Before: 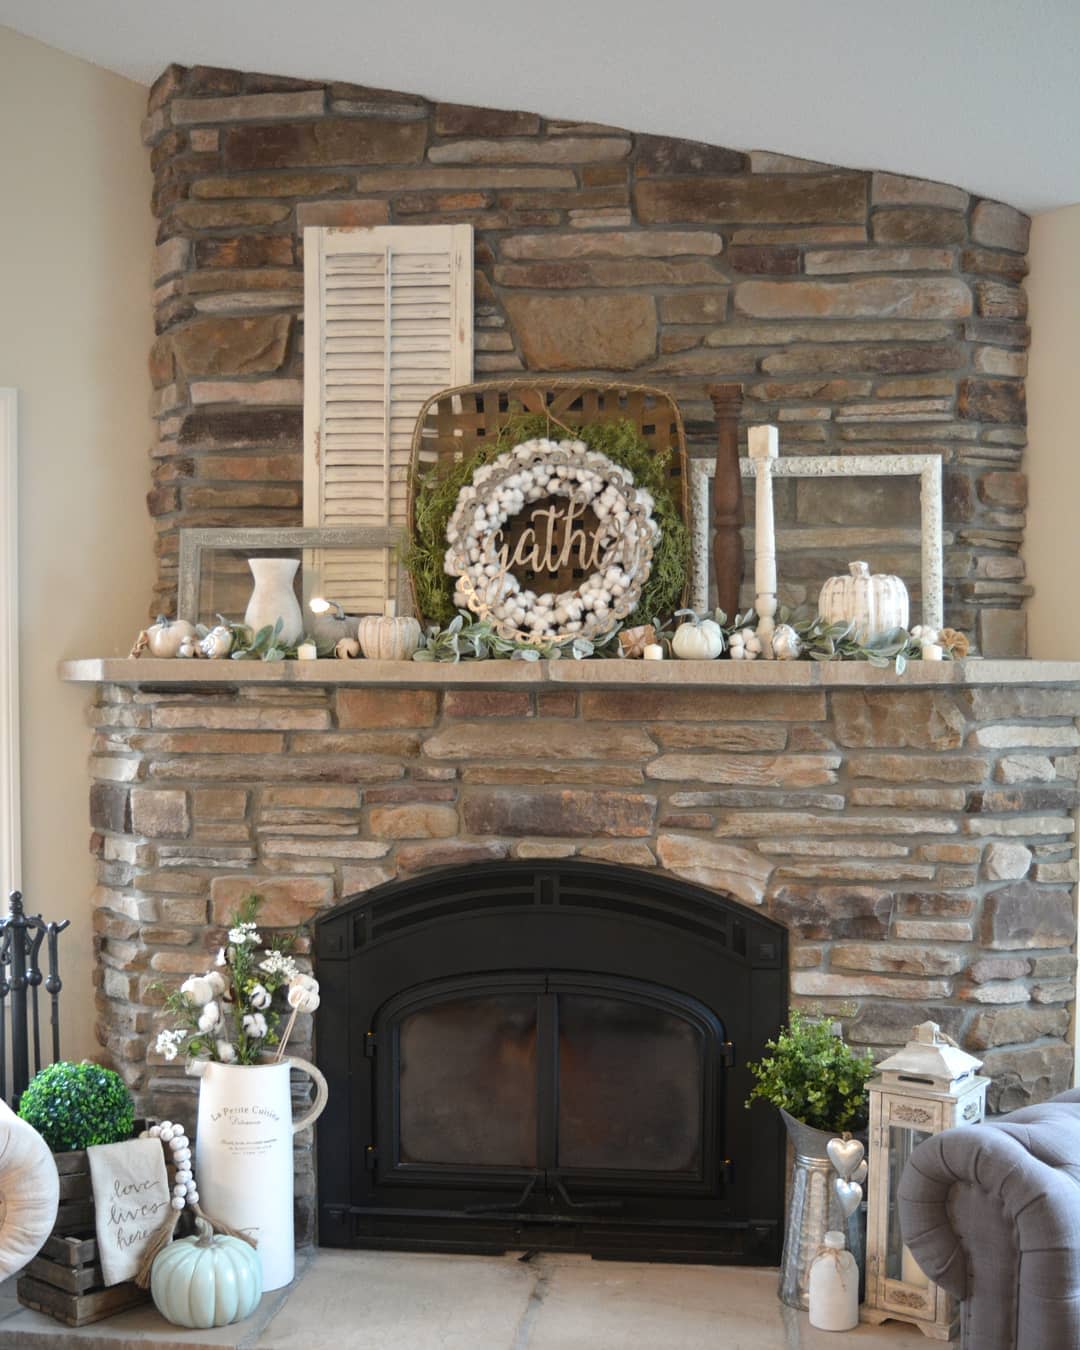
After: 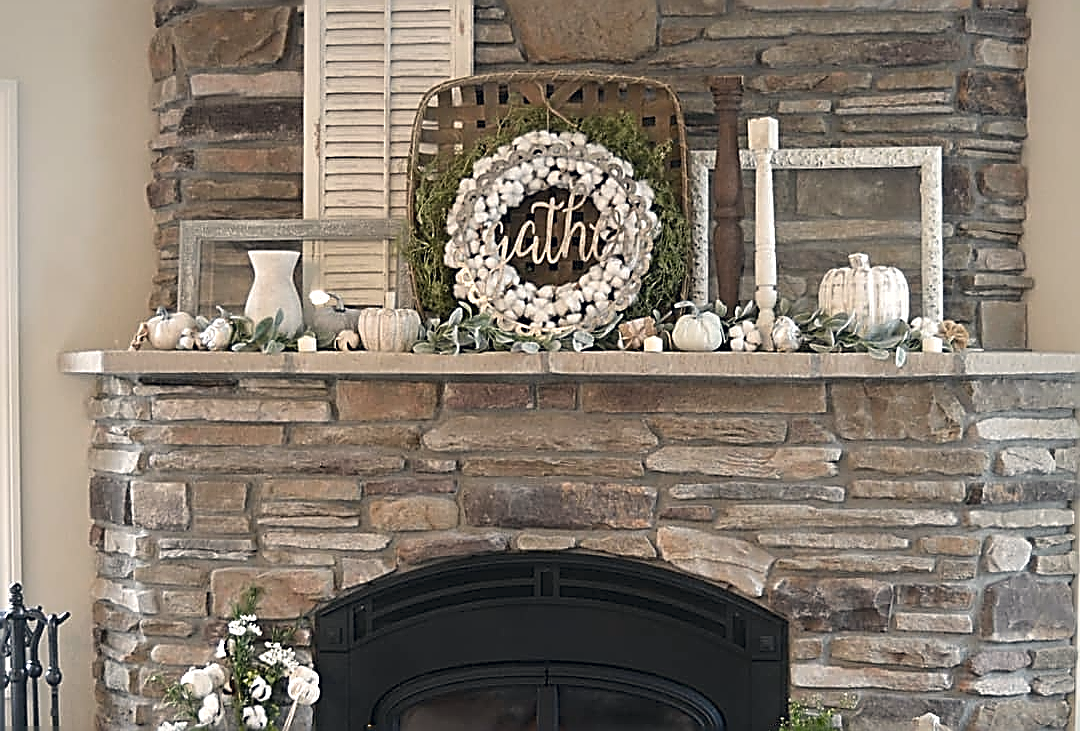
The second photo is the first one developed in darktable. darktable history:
color correction: highlights a* 2.75, highlights b* 5.03, shadows a* -1.9, shadows b* -4.81, saturation 0.768
color zones: curves: ch0 [(0.25, 0.5) (0.347, 0.092) (0.75, 0.5)]; ch1 [(0.25, 0.5) (0.33, 0.51) (0.75, 0.5)]
sharpen: amount 1.849
crop and rotate: top 22.855%, bottom 22.985%
